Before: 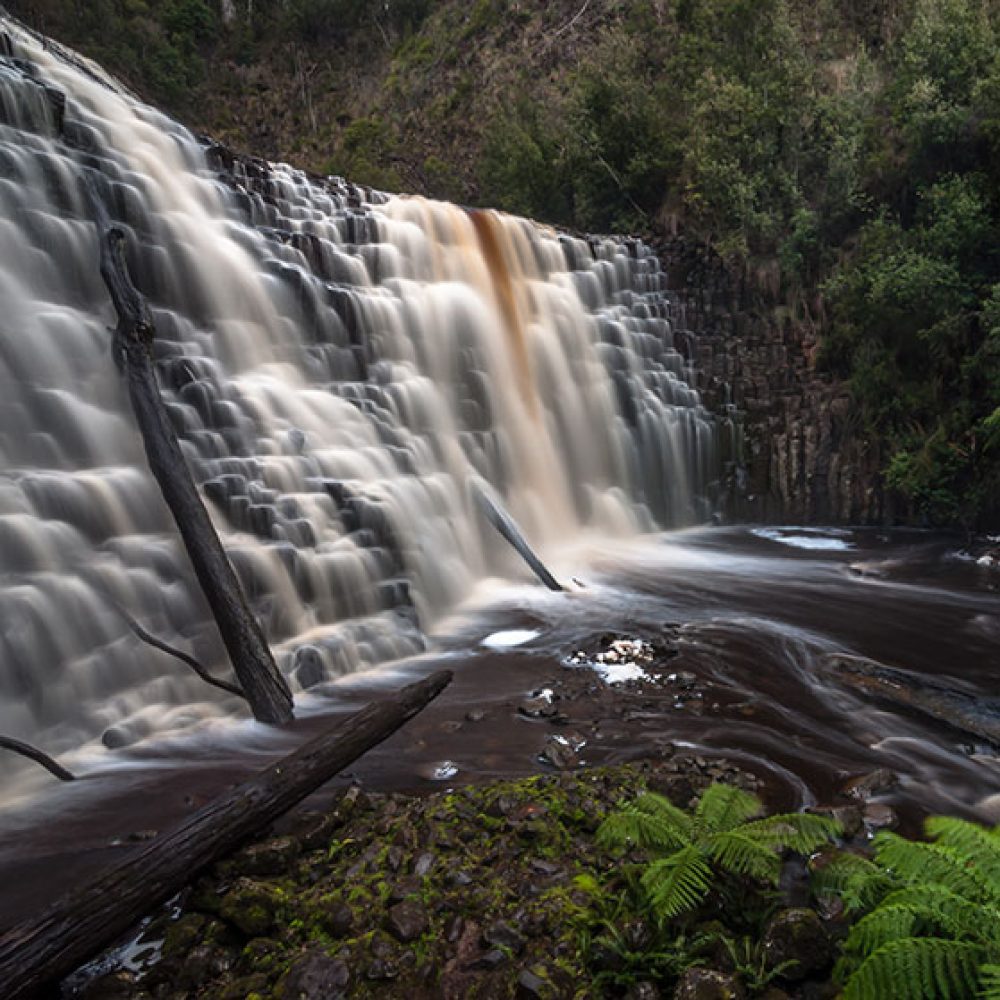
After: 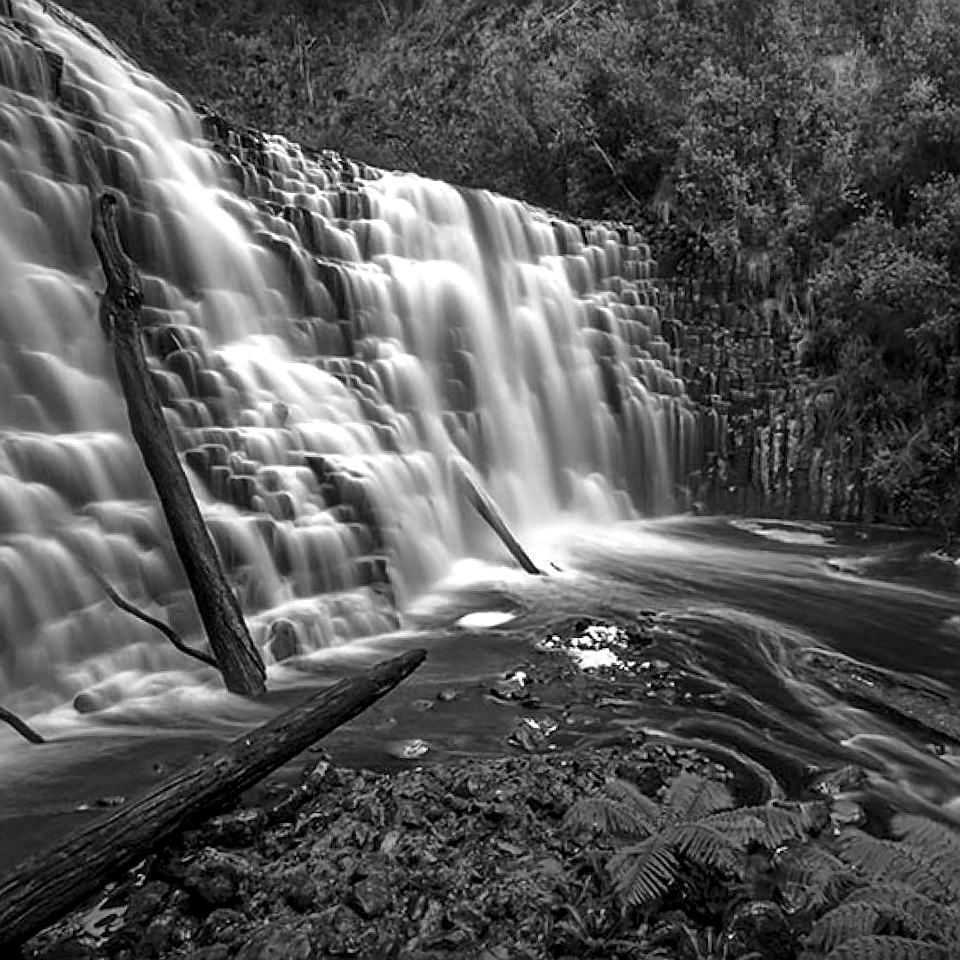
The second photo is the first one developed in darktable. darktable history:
exposure: exposure 0.493 EV, compensate highlight preservation false
local contrast: mode bilateral grid, contrast 100, coarseness 100, detail 165%, midtone range 0.2
sharpen: on, module defaults
monochrome: on, module defaults
crop and rotate: angle -2.38°
tone equalizer: -8 EV 0.25 EV, -7 EV 0.417 EV, -6 EV 0.417 EV, -5 EV 0.25 EV, -3 EV -0.25 EV, -2 EV -0.417 EV, -1 EV -0.417 EV, +0 EV -0.25 EV, edges refinement/feathering 500, mask exposure compensation -1.57 EV, preserve details guided filter
color zones: curves: ch0 [(0, 0.553) (0.123, 0.58) (0.23, 0.419) (0.468, 0.155) (0.605, 0.132) (0.723, 0.063) (0.833, 0.172) (0.921, 0.468)]; ch1 [(0.025, 0.645) (0.229, 0.584) (0.326, 0.551) (0.537, 0.446) (0.599, 0.911) (0.708, 1) (0.805, 0.944)]; ch2 [(0.086, 0.468) (0.254, 0.464) (0.638, 0.564) (0.702, 0.592) (0.768, 0.564)]
